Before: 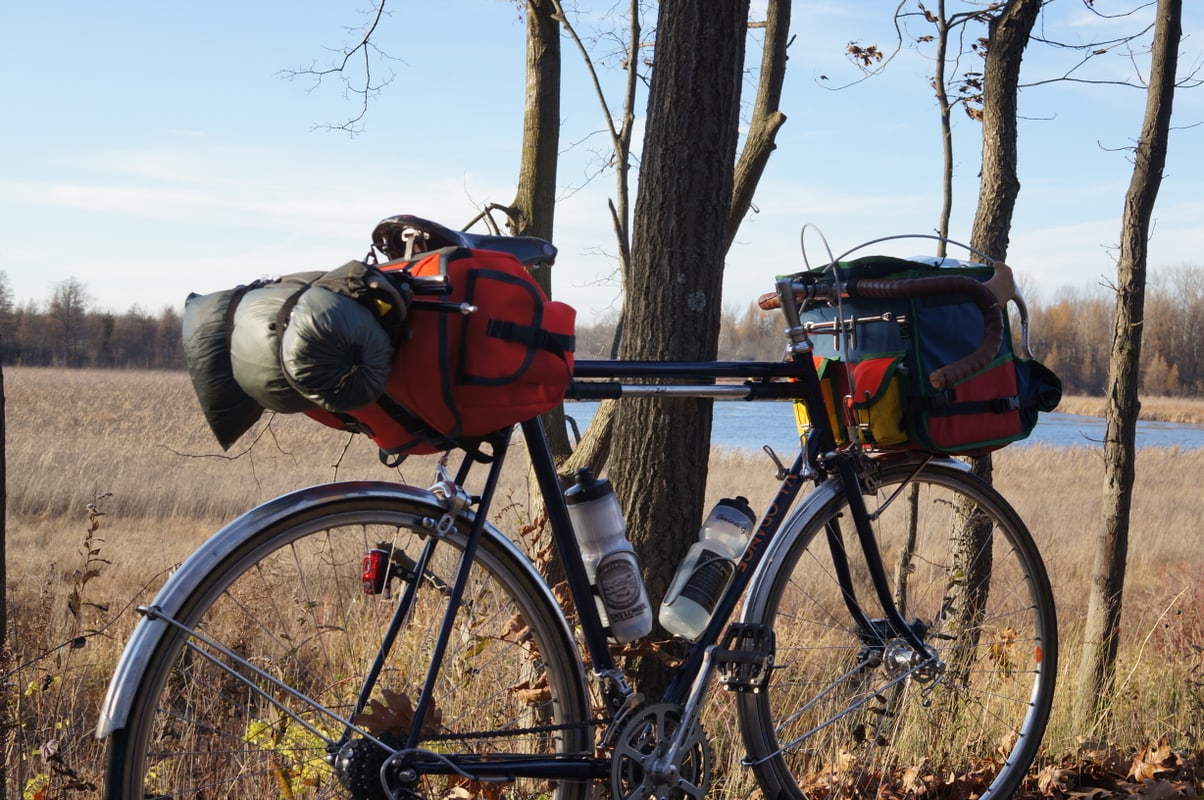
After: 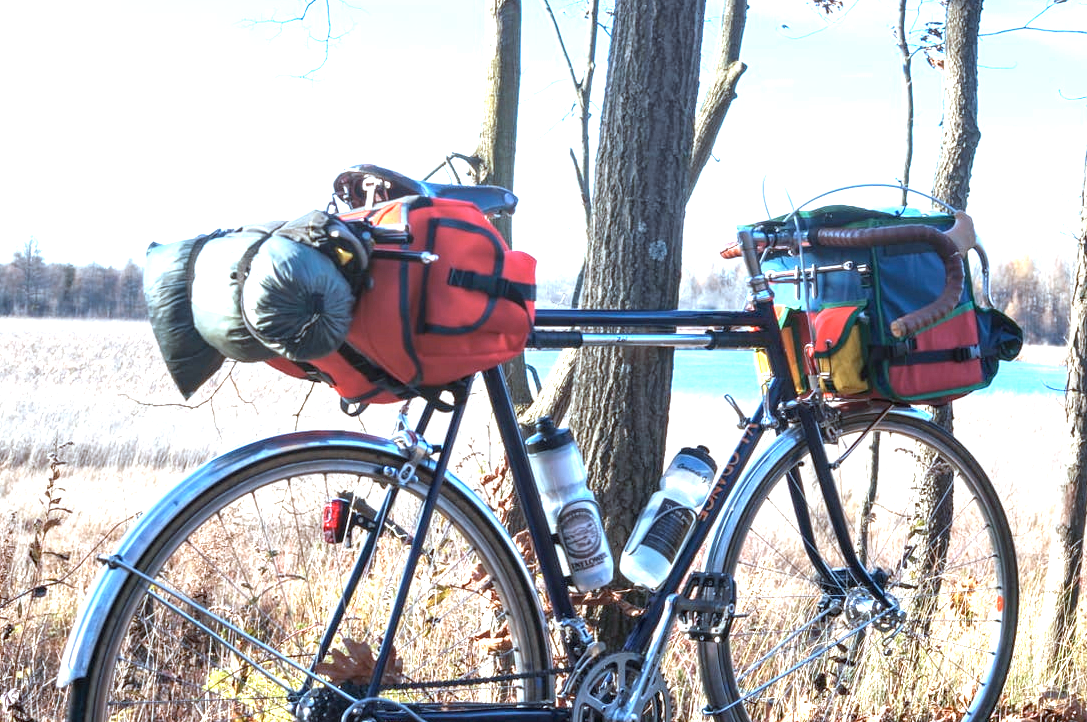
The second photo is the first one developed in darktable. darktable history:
local contrast: detail 130%
exposure: black level correction 0.001, exposure 1.822 EV, compensate exposure bias true, compensate highlight preservation false
crop: left 3.305%, top 6.436%, right 6.389%, bottom 3.258%
color correction: highlights a* -9.35, highlights b* -23.15
